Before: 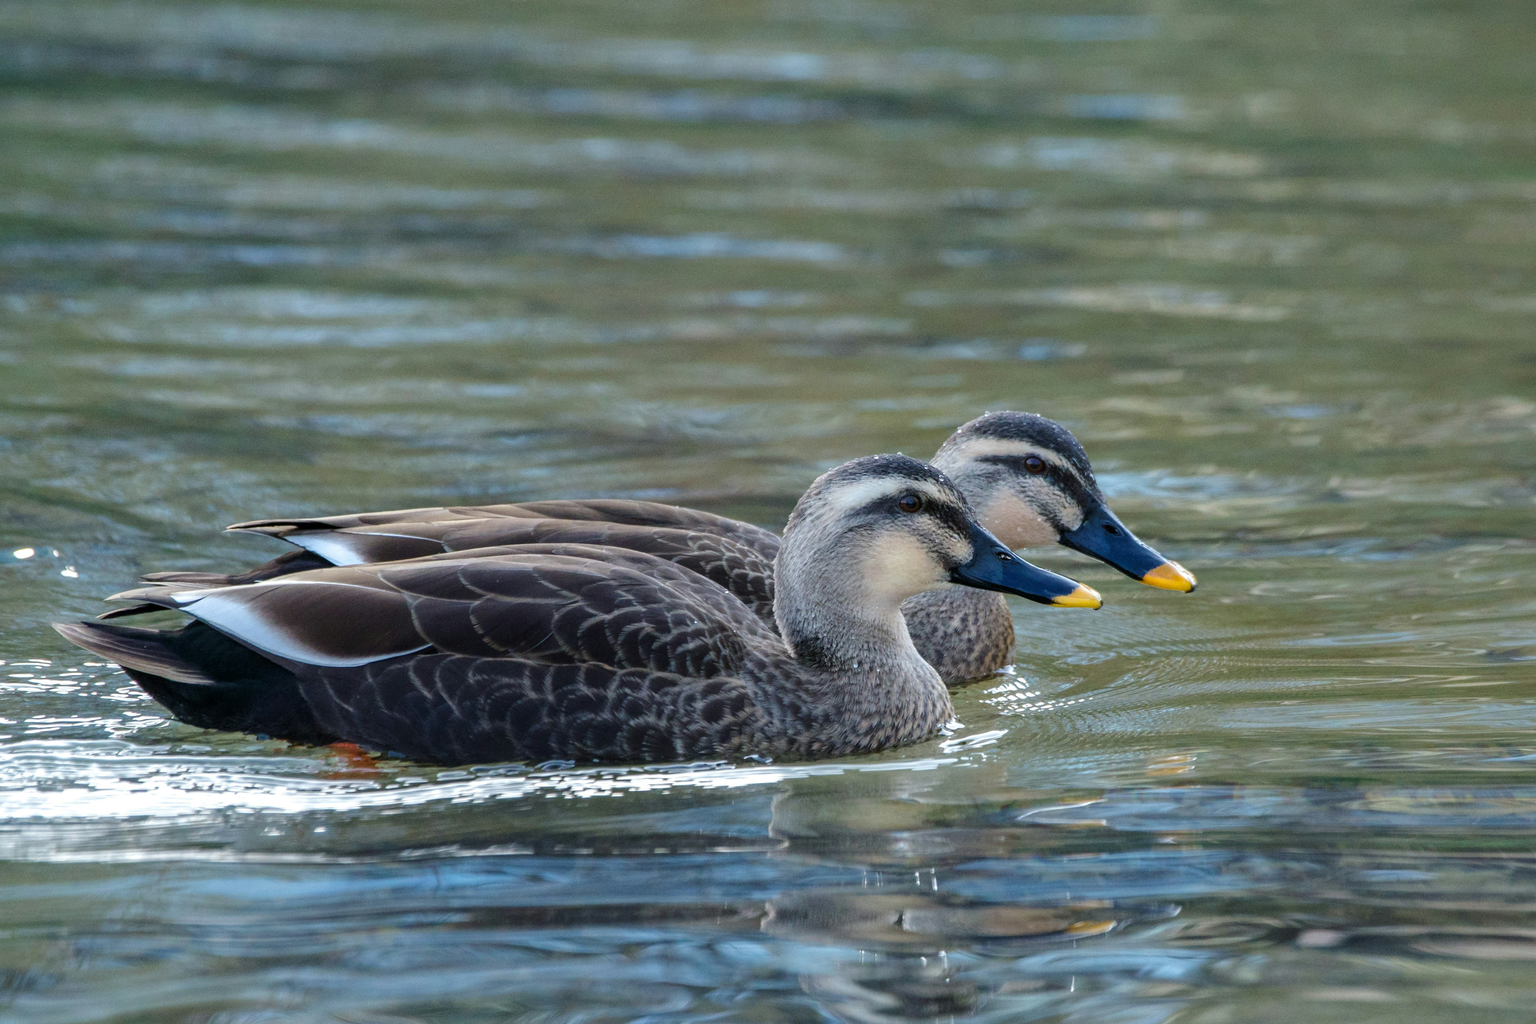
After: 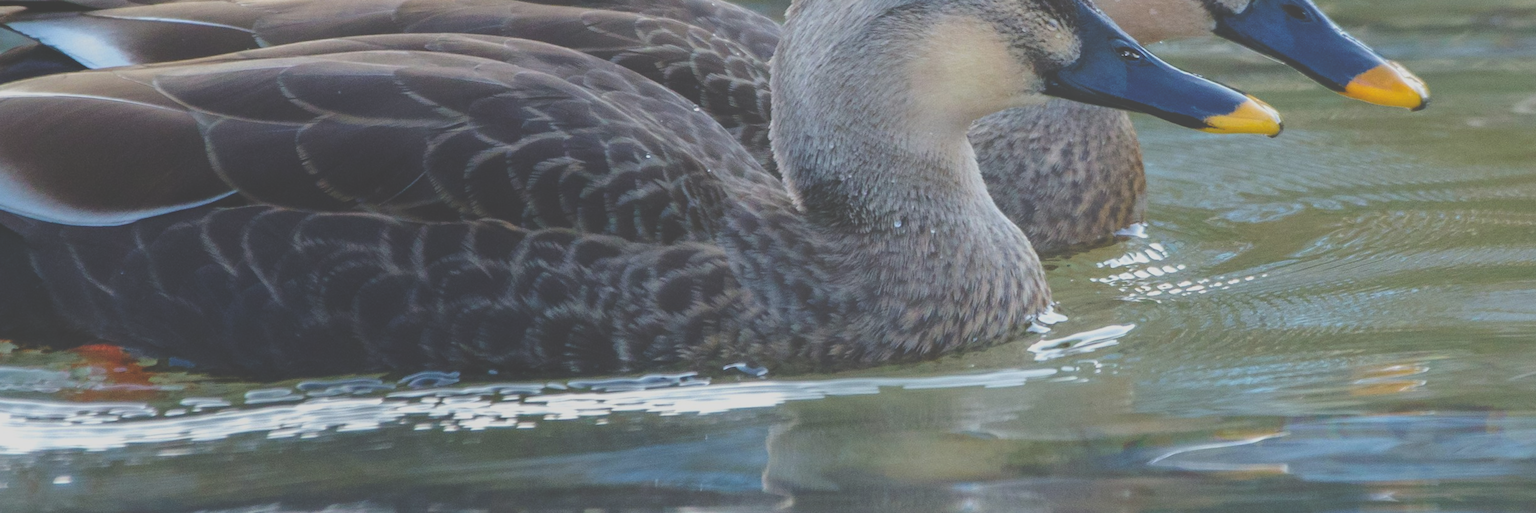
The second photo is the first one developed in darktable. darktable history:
crop: left 18.233%, top 50.99%, right 17.617%, bottom 16.831%
exposure: black level correction -0.03, compensate exposure bias true, compensate highlight preservation false
local contrast: detail 72%
